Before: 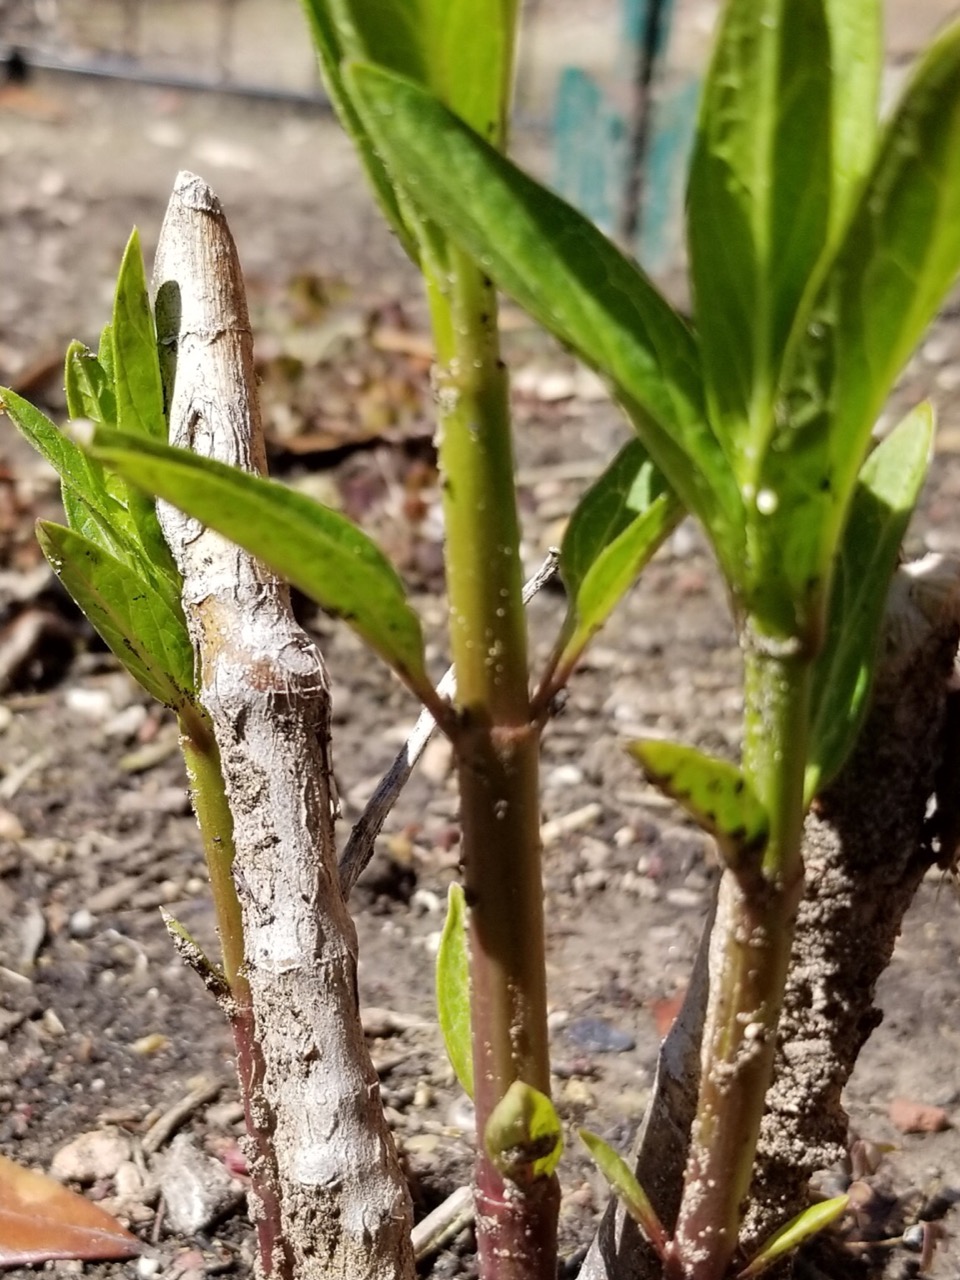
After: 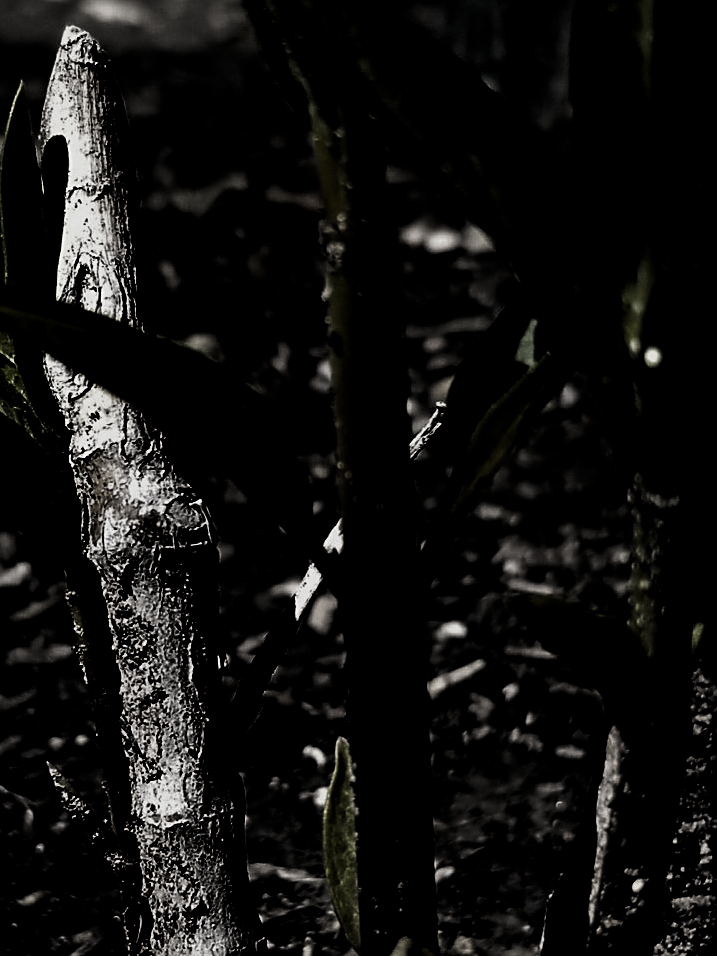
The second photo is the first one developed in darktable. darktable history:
contrast brightness saturation: contrast 0.1, brightness -0.26, saturation 0.14
crop and rotate: left 11.831%, top 11.346%, right 13.429%, bottom 13.899%
filmic rgb: black relative exposure -5 EV, hardness 2.88, contrast 1.3, highlights saturation mix -30%
levels: levels [0.721, 0.937, 0.997]
exposure: black level correction 0.011, exposure 1.088 EV, compensate exposure bias true, compensate highlight preservation false
sharpen: on, module defaults
